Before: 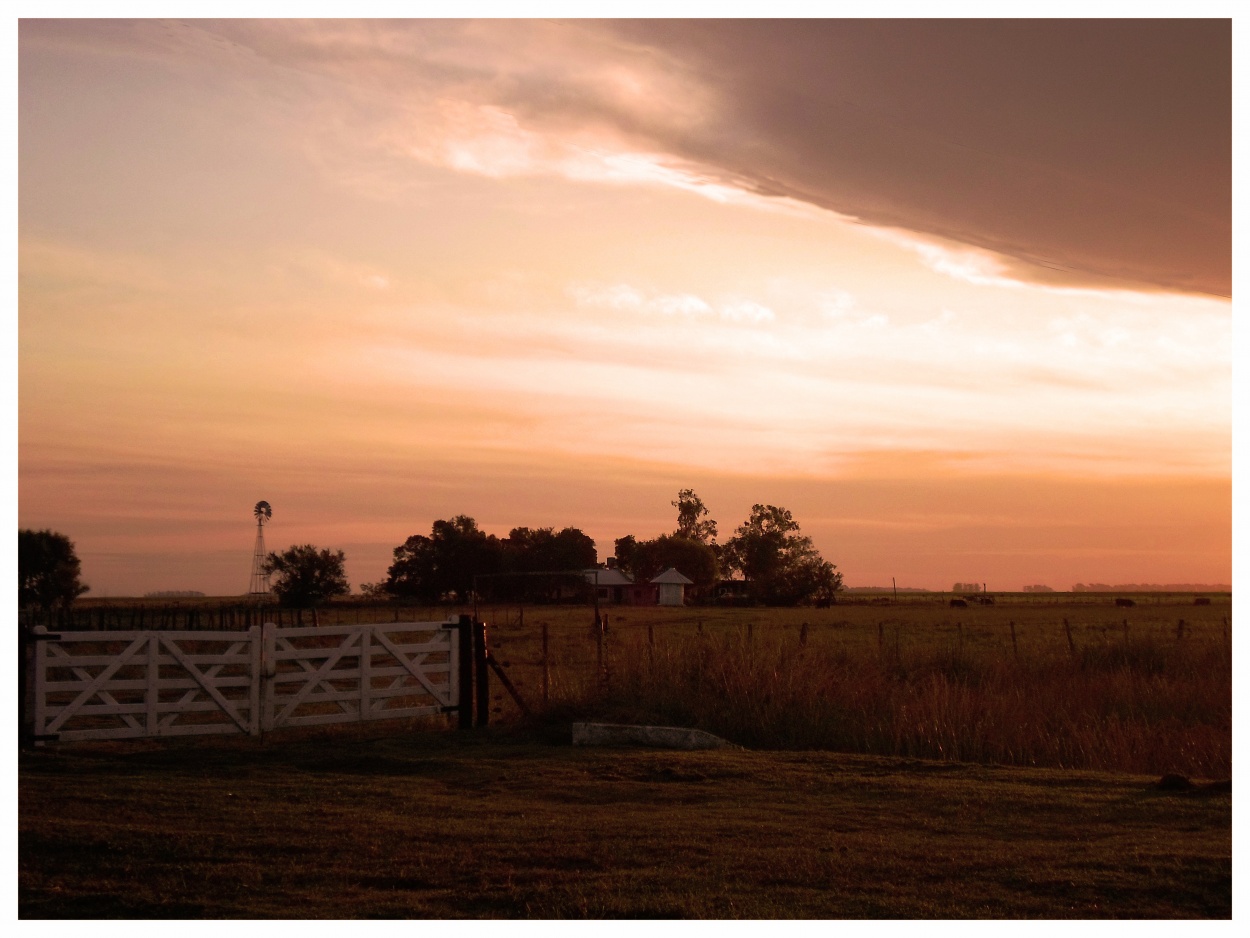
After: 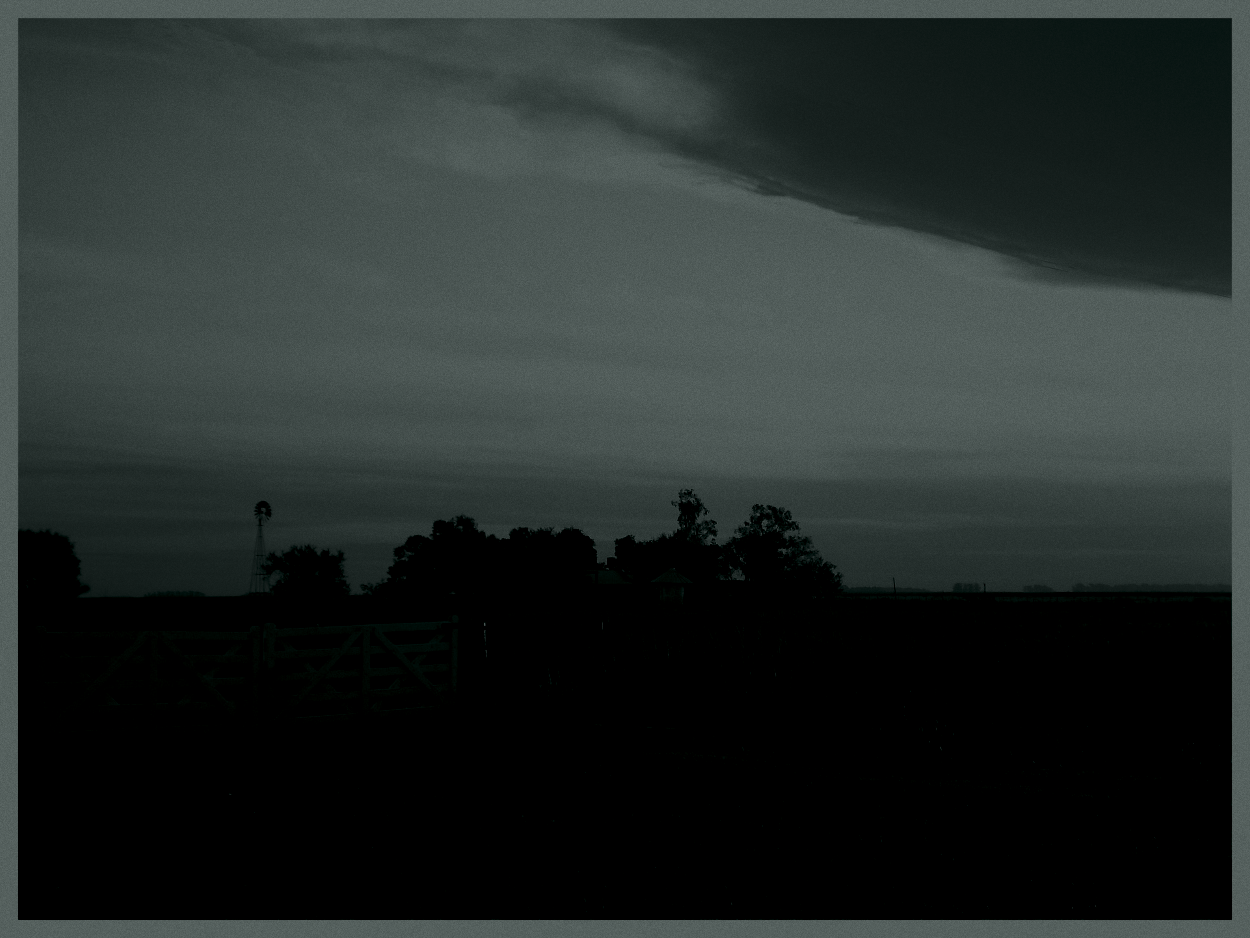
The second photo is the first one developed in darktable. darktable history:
shadows and highlights: shadows 12, white point adjustment 1.2, highlights -0.36, soften with gaussian
colorize: hue 90°, saturation 19%, lightness 1.59%, version 1
base curve: curves: ch0 [(0, 0) (0.257, 0.25) (0.482, 0.586) (0.757, 0.871) (1, 1)]
grain: coarseness 0.09 ISO, strength 16.61%
